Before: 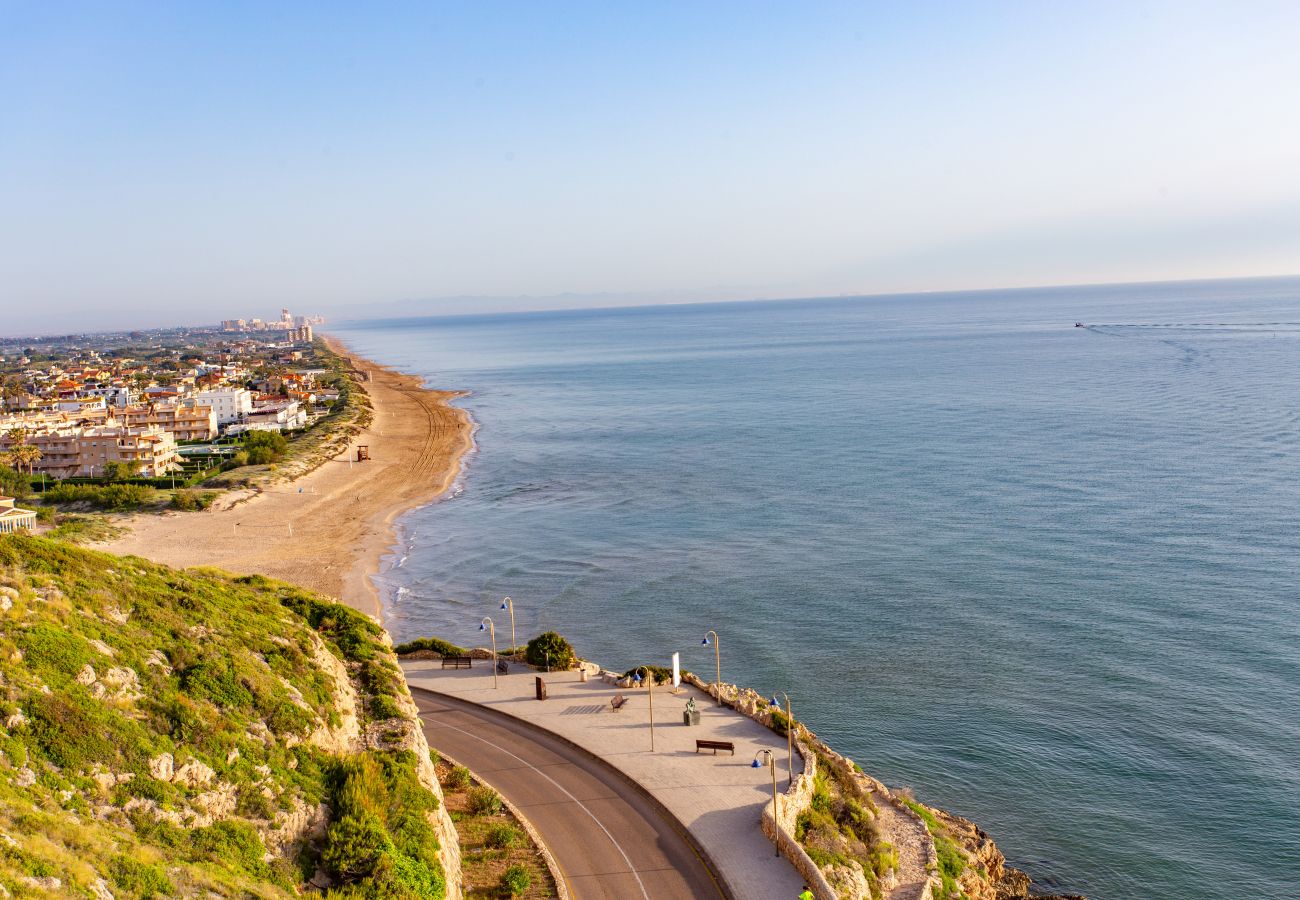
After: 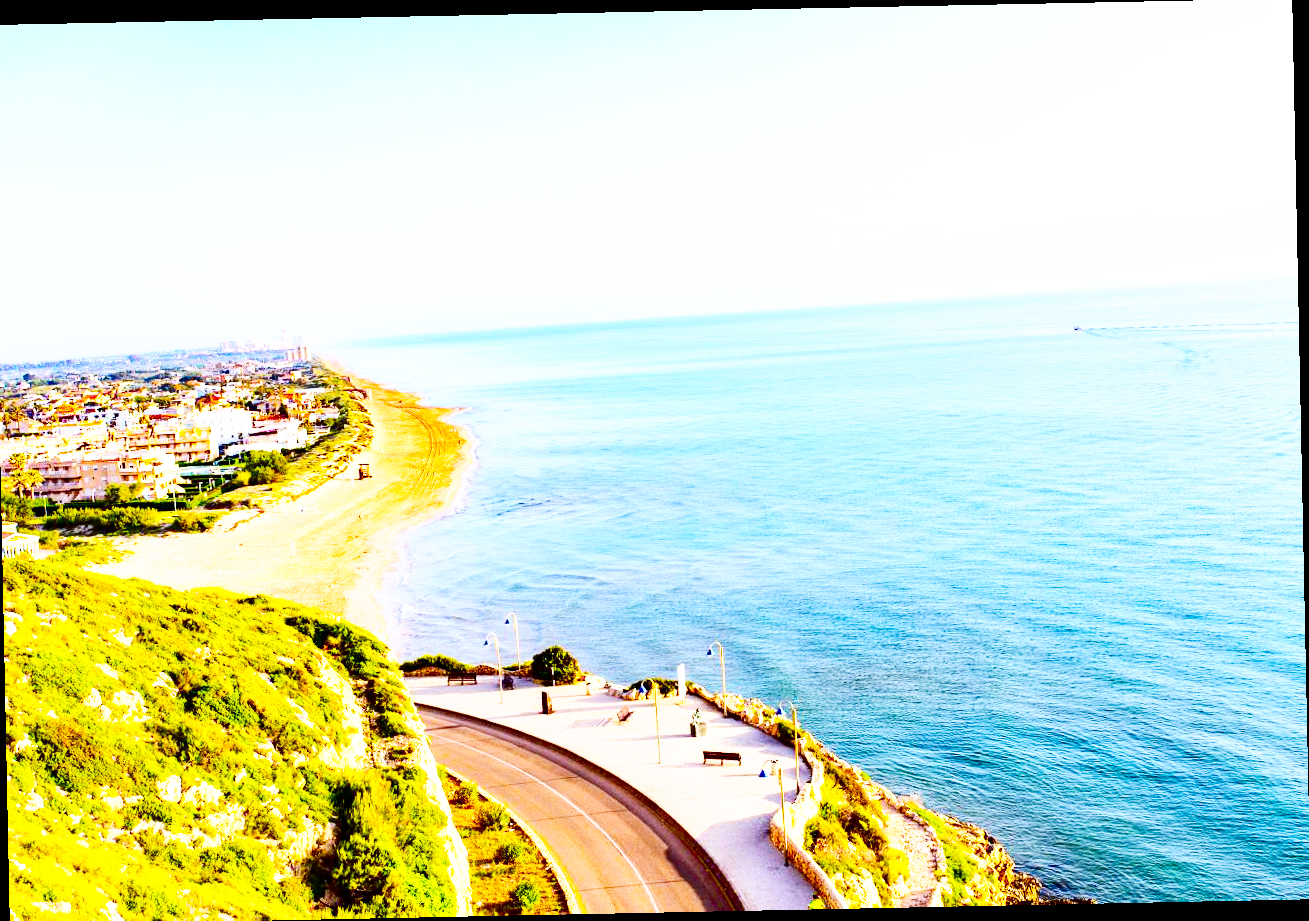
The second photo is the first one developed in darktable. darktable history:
rotate and perspective: rotation -1.17°, automatic cropping off
exposure: exposure 0.566 EV, compensate highlight preservation false
tone equalizer: -8 EV 0.06 EV, smoothing diameter 25%, edges refinement/feathering 10, preserve details guided filter
white balance: red 0.924, blue 1.095
contrast brightness saturation: contrast 0.24, brightness -0.24, saturation 0.14
base curve: curves: ch0 [(0, 0) (0.007, 0.004) (0.027, 0.03) (0.046, 0.07) (0.207, 0.54) (0.442, 0.872) (0.673, 0.972) (1, 1)], preserve colors none
crop and rotate: left 0.614%, top 0.179%, bottom 0.309%
color balance rgb: linear chroma grading › global chroma 15%, perceptual saturation grading › global saturation 30%
